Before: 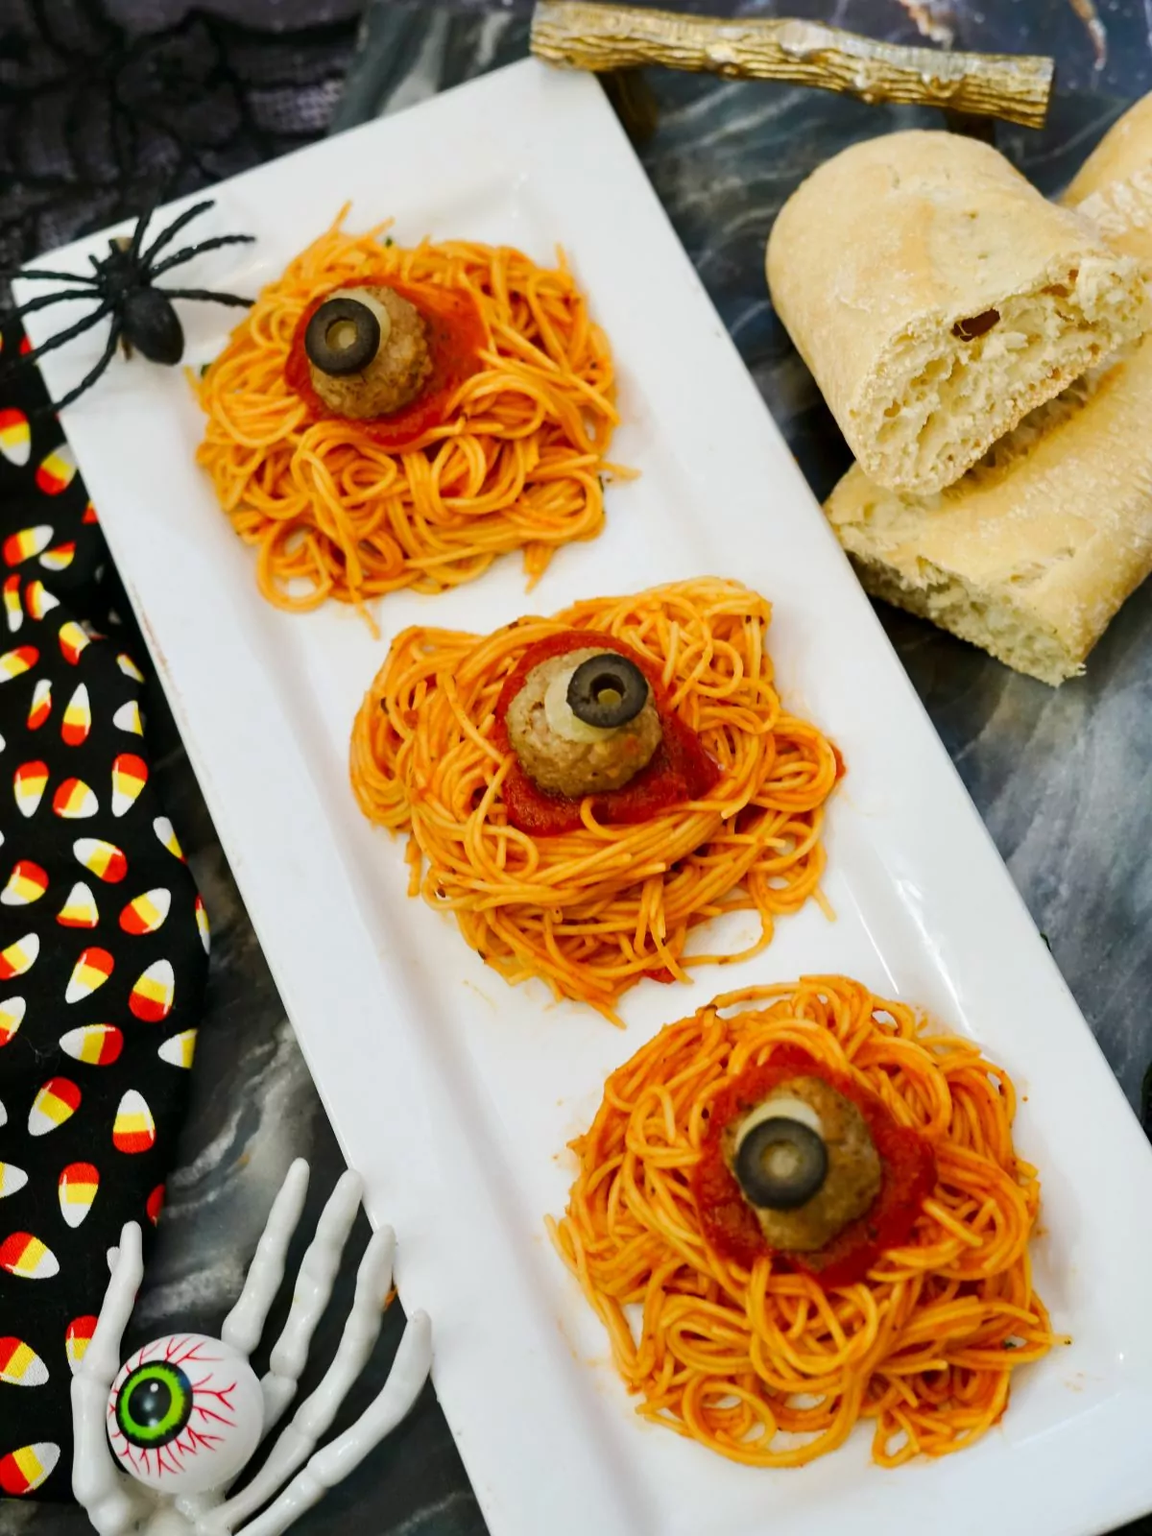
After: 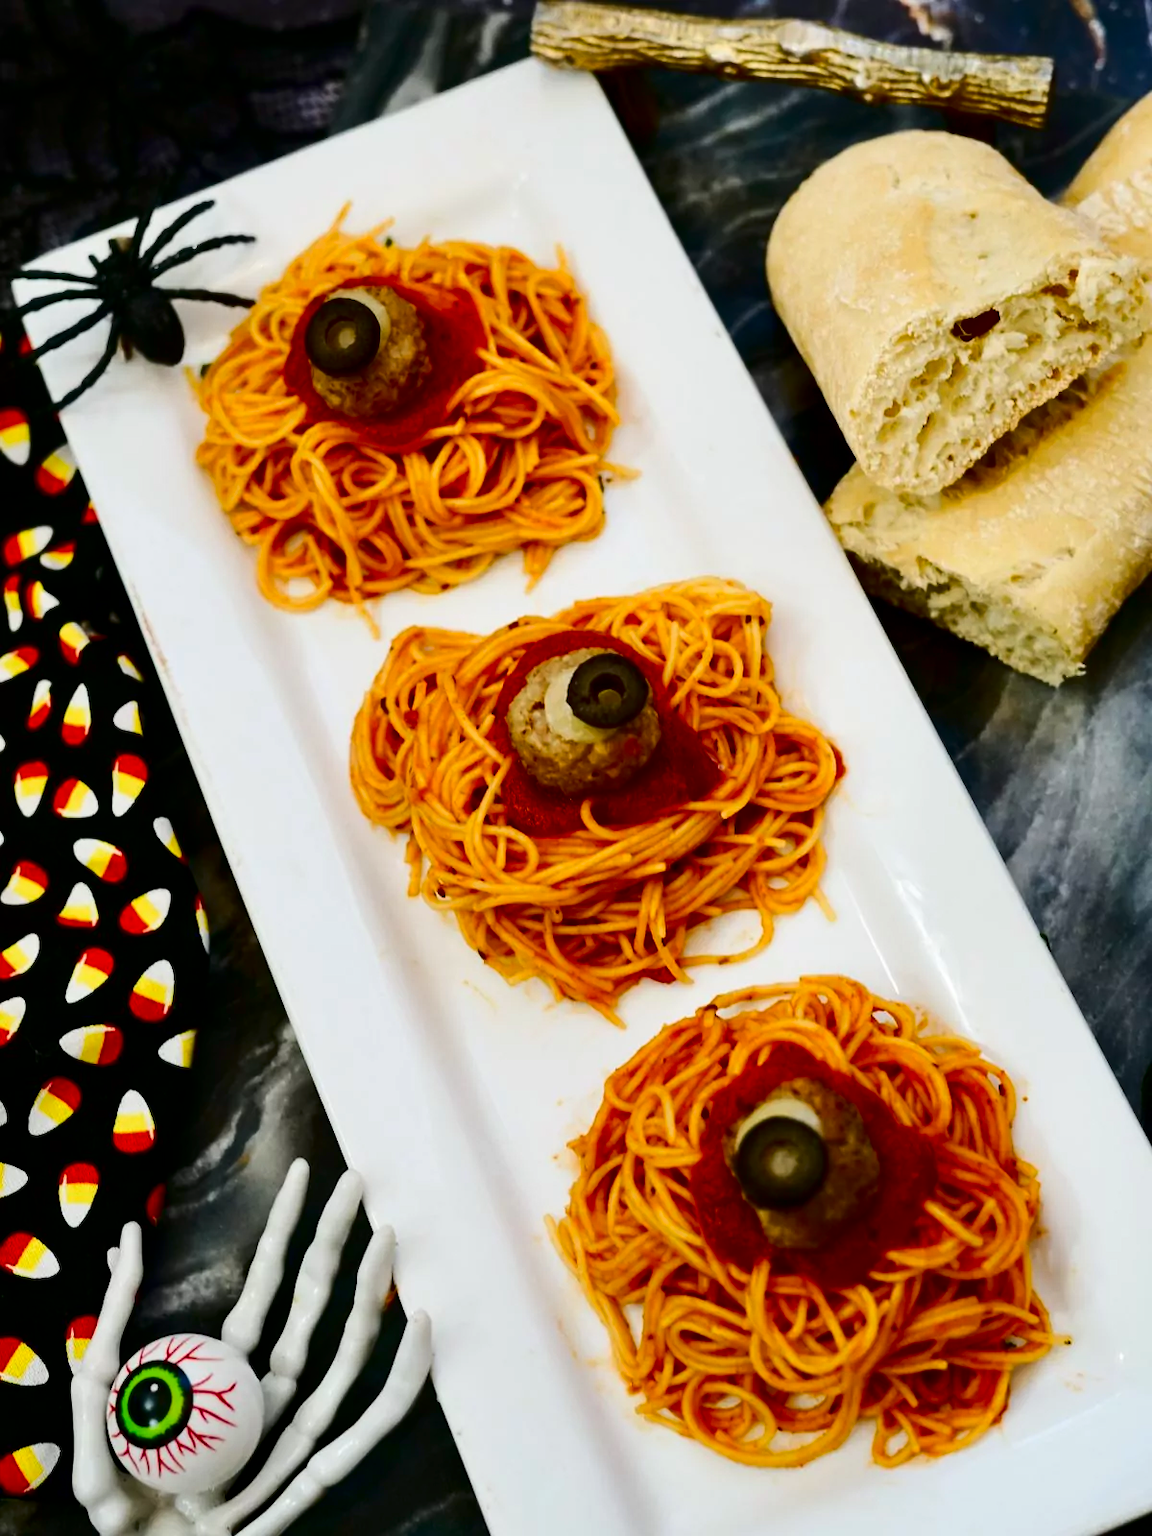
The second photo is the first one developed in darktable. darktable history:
contrast brightness saturation: contrast 0.238, brightness -0.22, saturation 0.145
